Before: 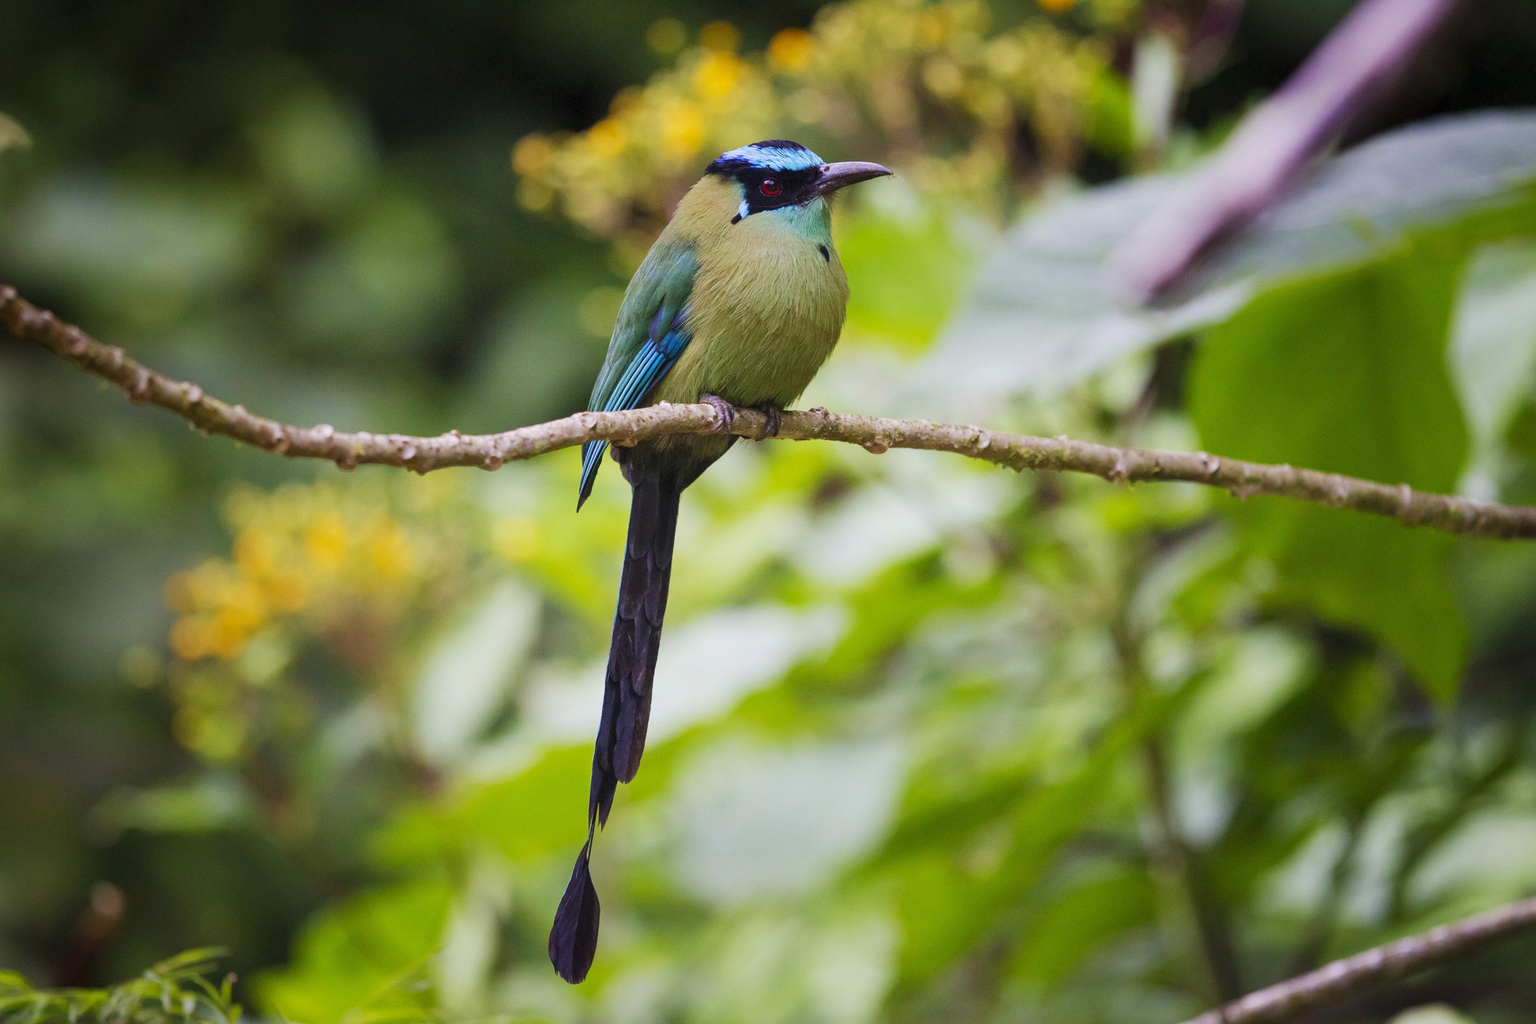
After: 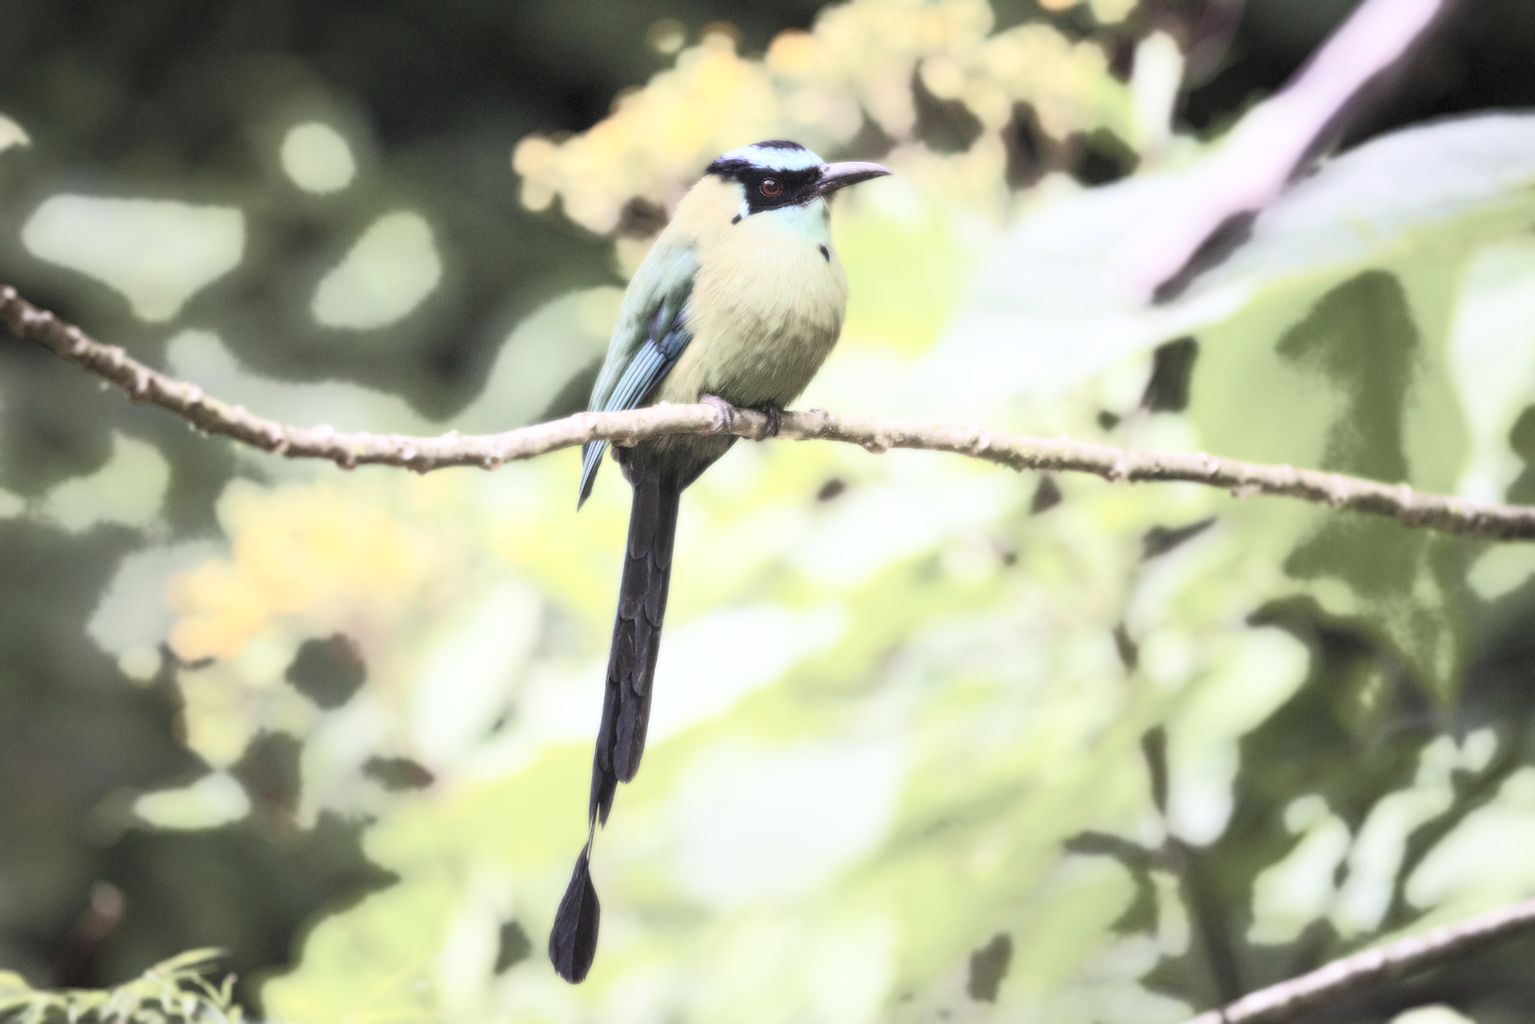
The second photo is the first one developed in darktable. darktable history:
contrast brightness saturation: brightness 0.18, saturation -0.5
bloom: size 0%, threshold 54.82%, strength 8.31%
